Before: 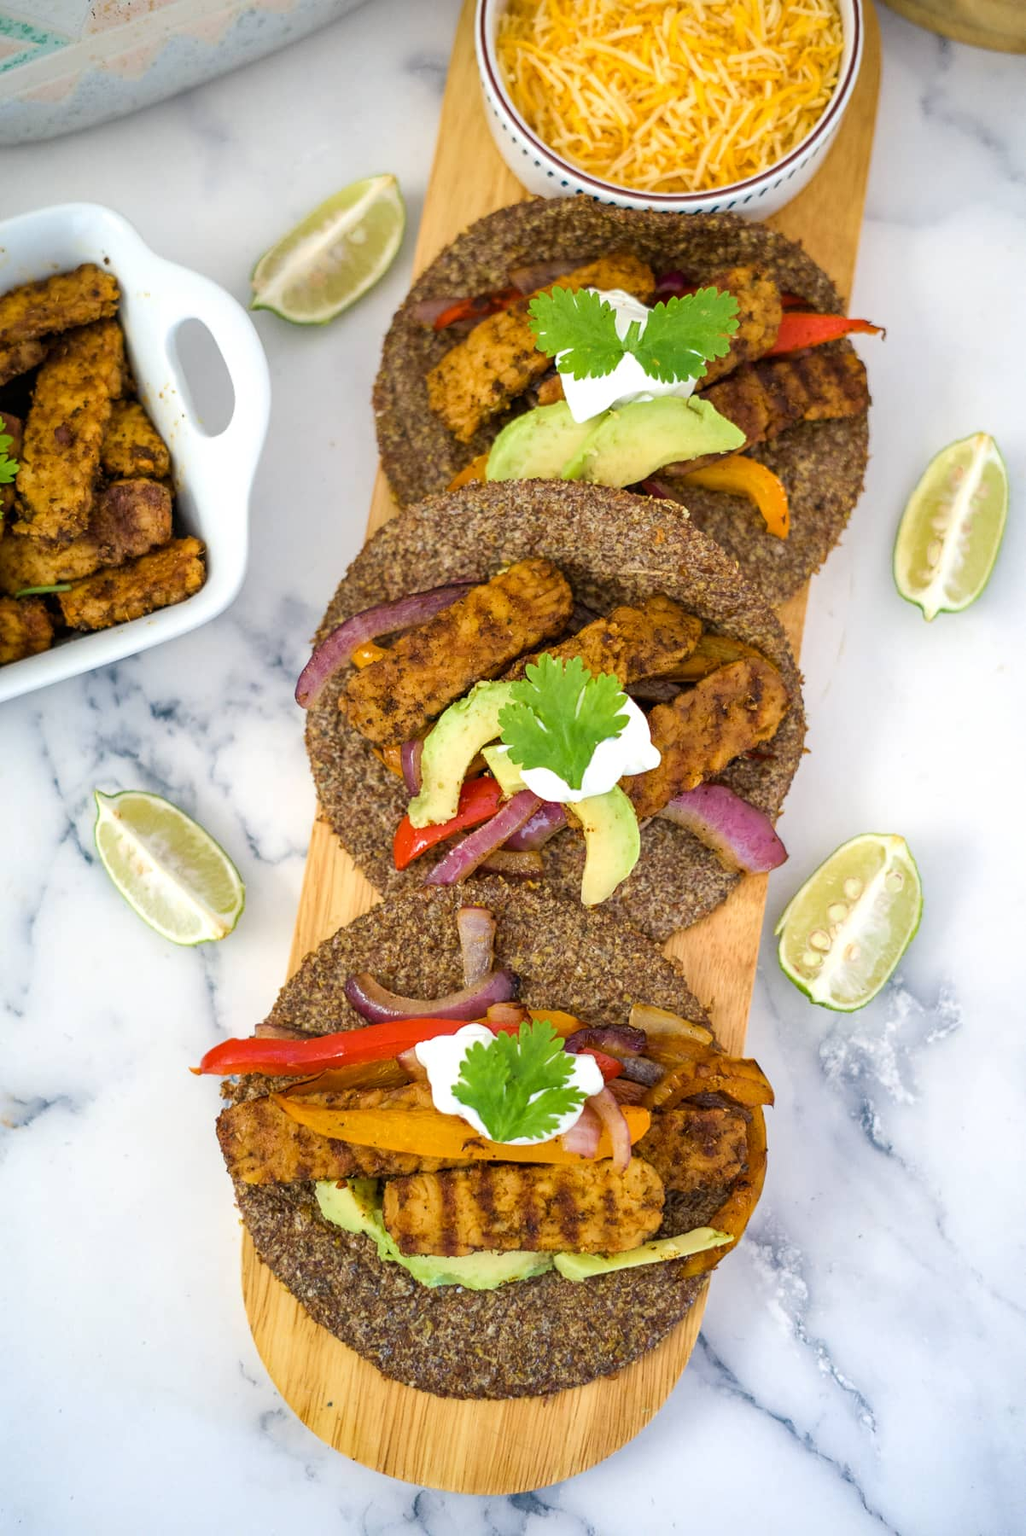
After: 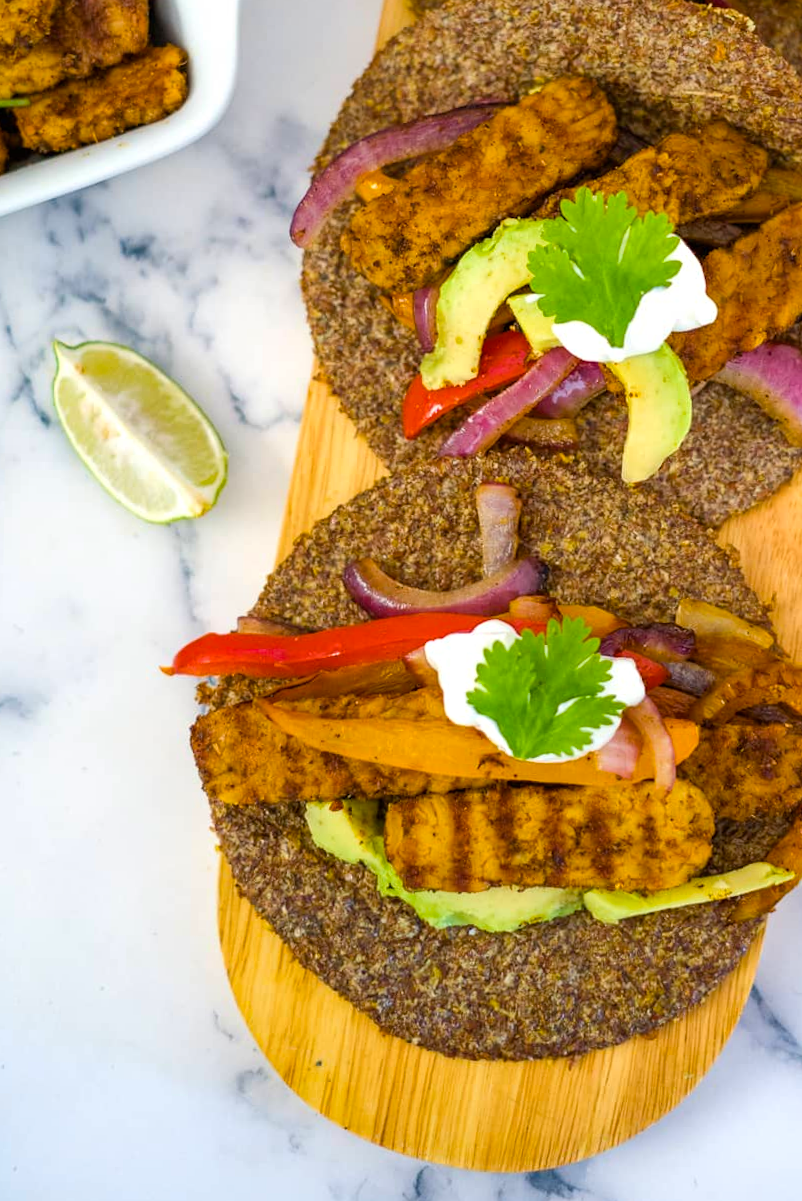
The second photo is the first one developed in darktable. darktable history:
crop and rotate: angle -0.82°, left 3.85%, top 31.828%, right 27.992%
color balance rgb: perceptual saturation grading › global saturation 20%, global vibrance 20%
tone equalizer: on, module defaults
